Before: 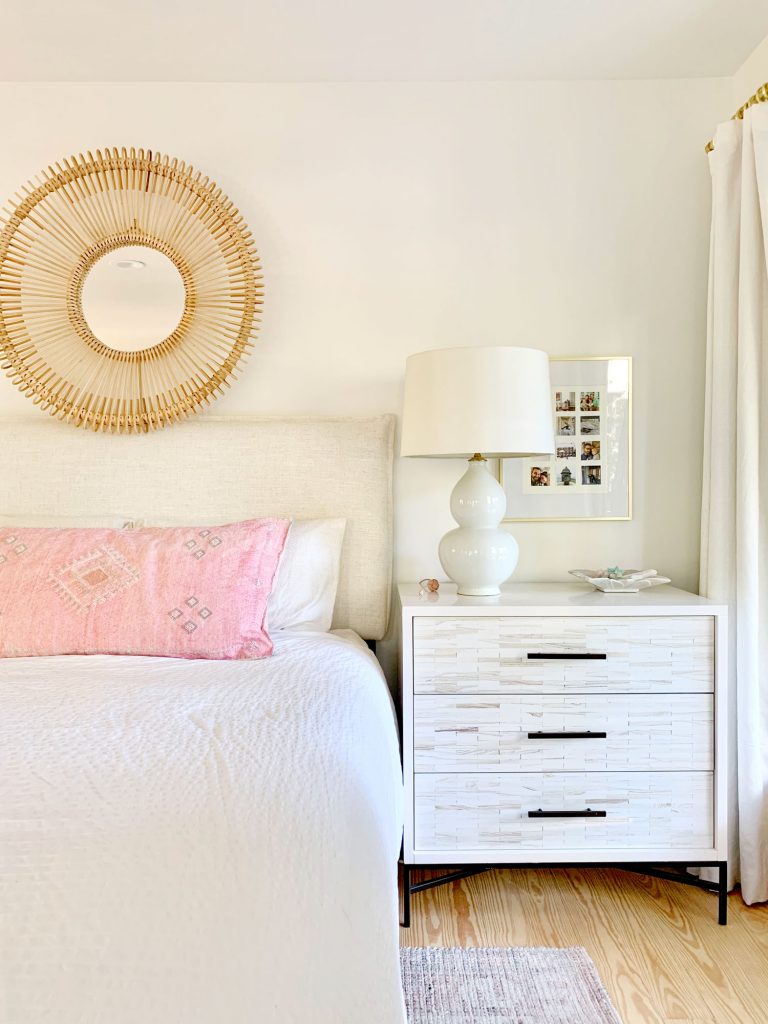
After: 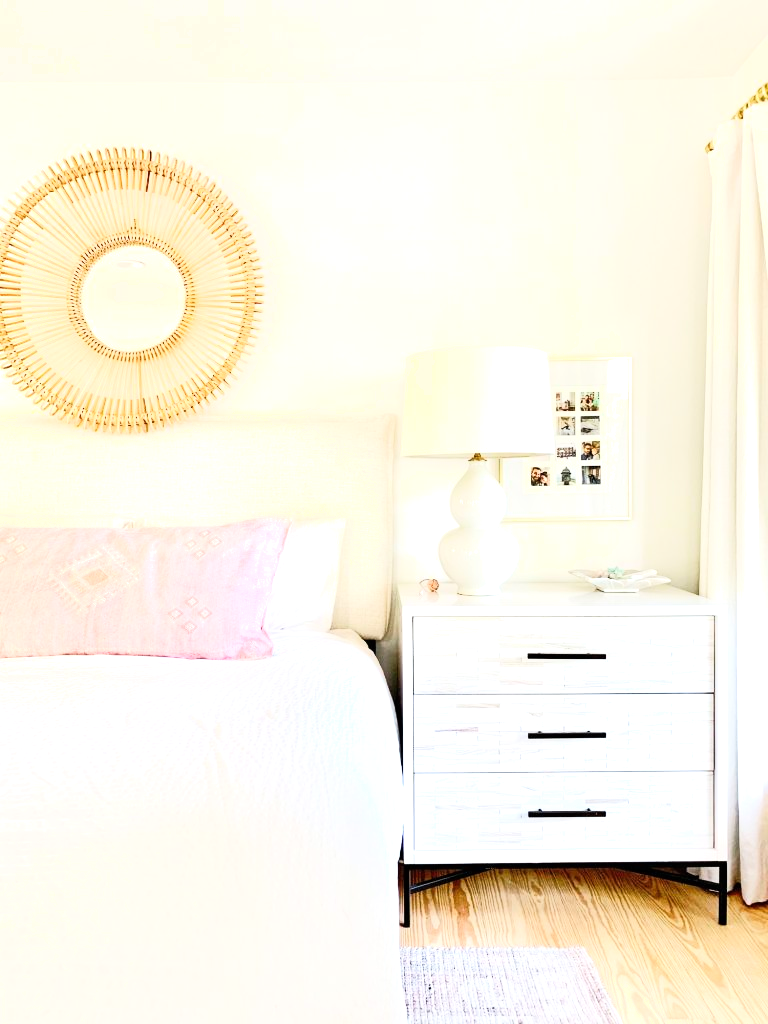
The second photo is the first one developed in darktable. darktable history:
tone curve: curves: ch0 [(0, 0) (0.004, 0.002) (0.02, 0.013) (0.218, 0.218) (0.664, 0.718) (0.832, 0.873) (1, 1)], color space Lab, linked channels, preserve colors none
exposure: black level correction 0, exposure 0.499 EV, compensate highlight preservation false
shadows and highlights: shadows 0.117, highlights 38.96
